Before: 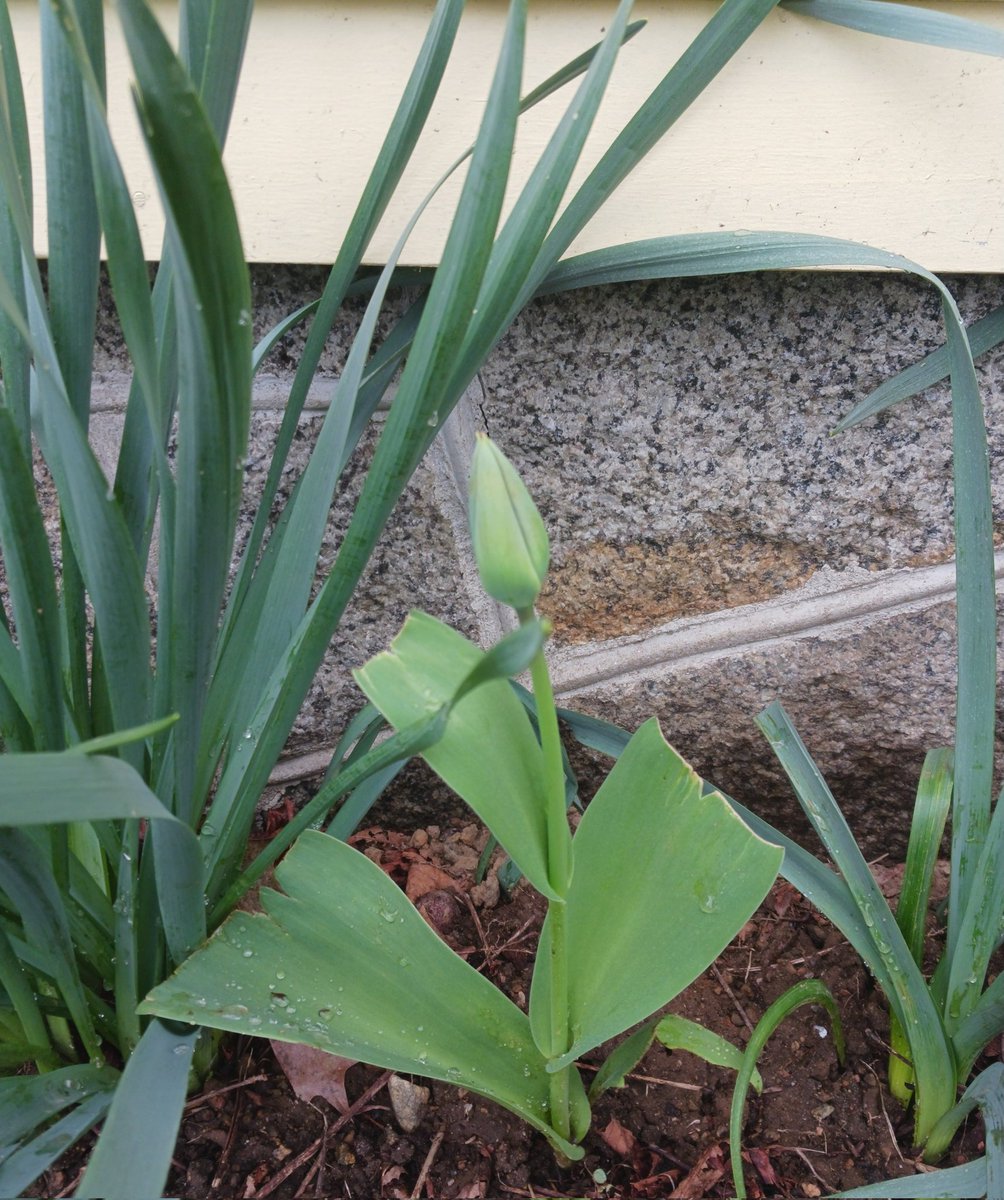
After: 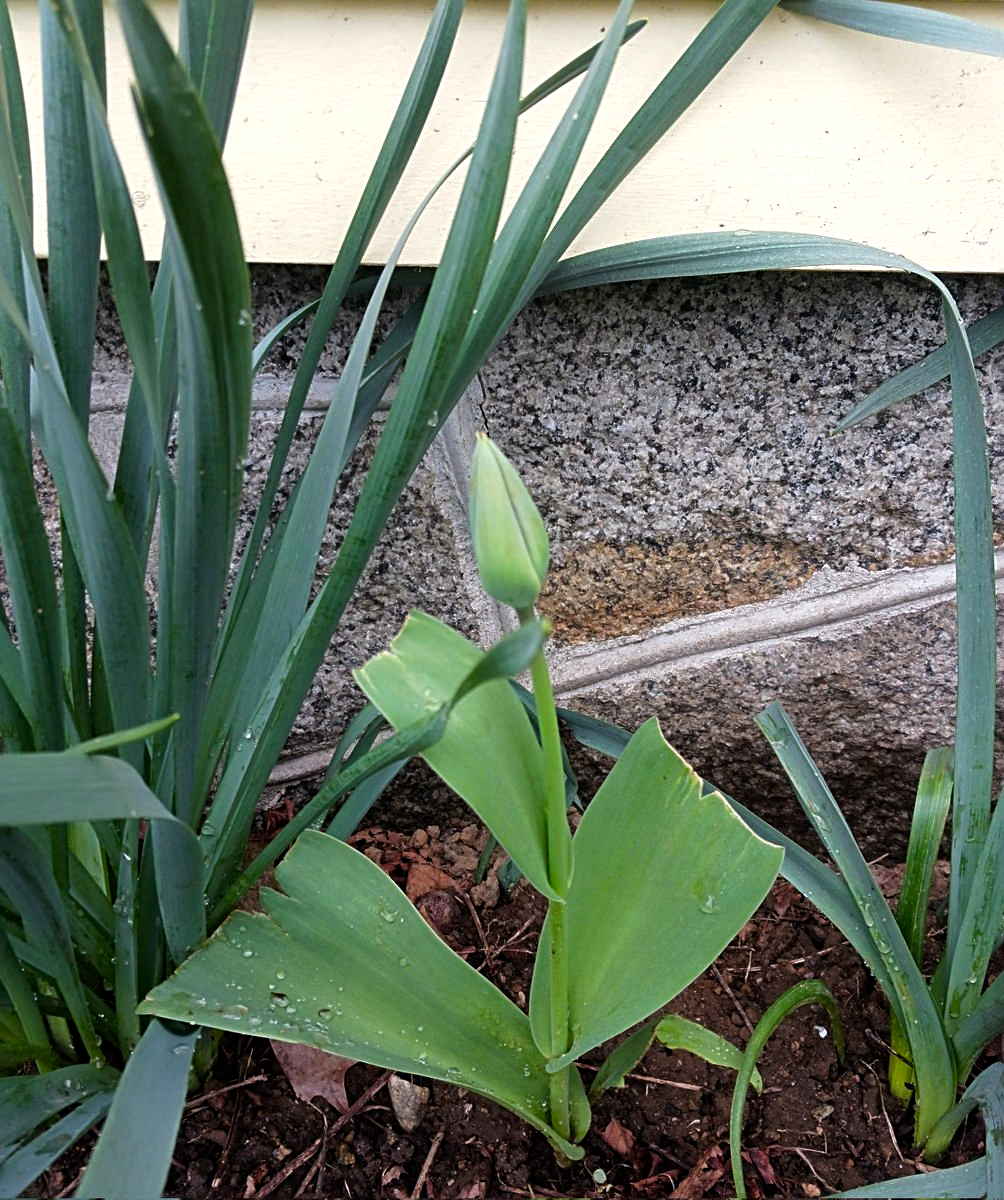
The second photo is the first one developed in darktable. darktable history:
color balance rgb: power › luminance -14.896%, global offset › luminance -0.476%, perceptual saturation grading › global saturation 14.576%, perceptual brilliance grading › highlights 10.084%, perceptual brilliance grading › mid-tones 5.046%
sharpen: radius 2.745
